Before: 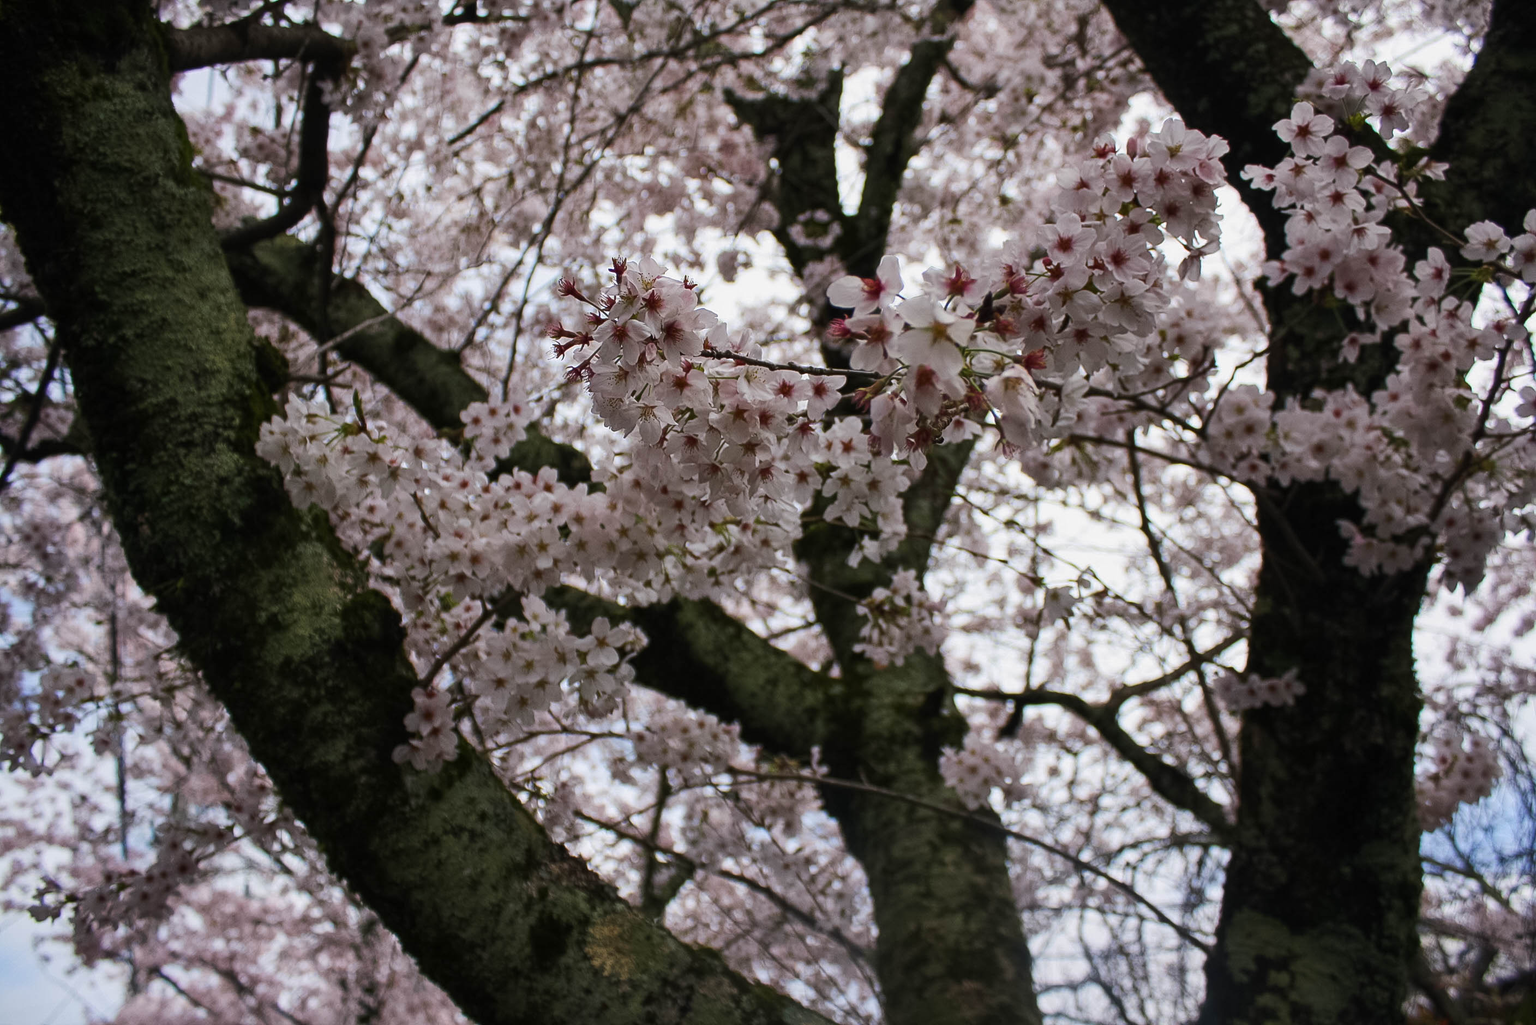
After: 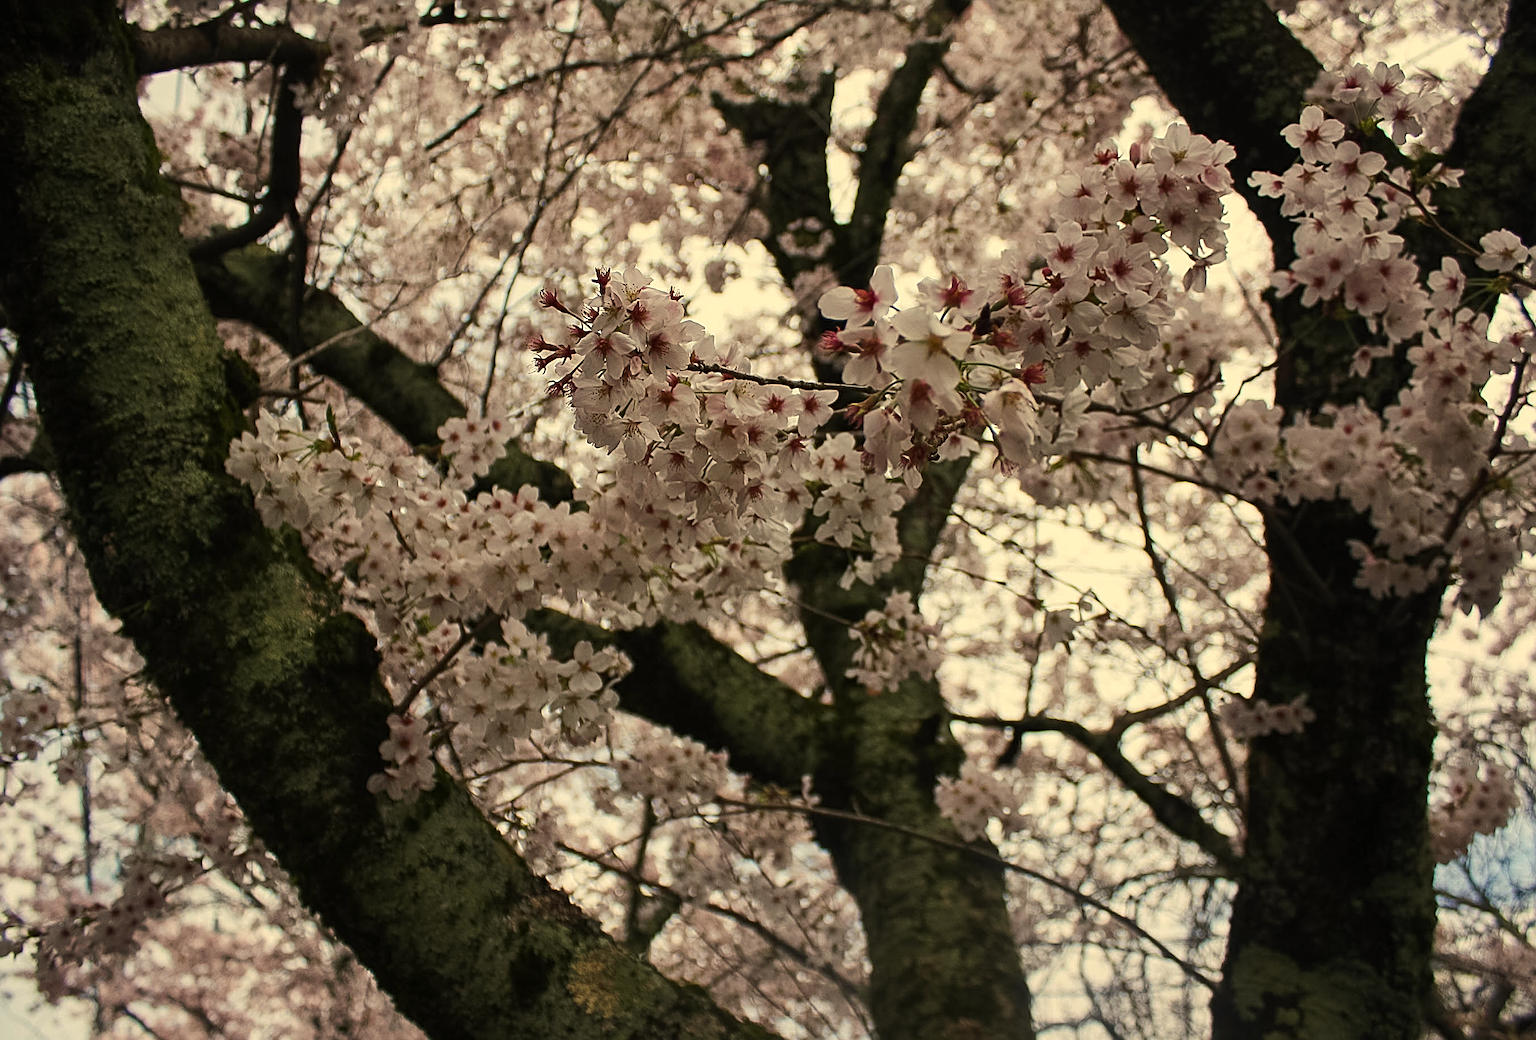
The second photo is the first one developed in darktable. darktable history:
sharpen: radius 2.767
white balance: red 1.08, blue 0.791
crop and rotate: left 2.536%, right 1.107%, bottom 2.246%
